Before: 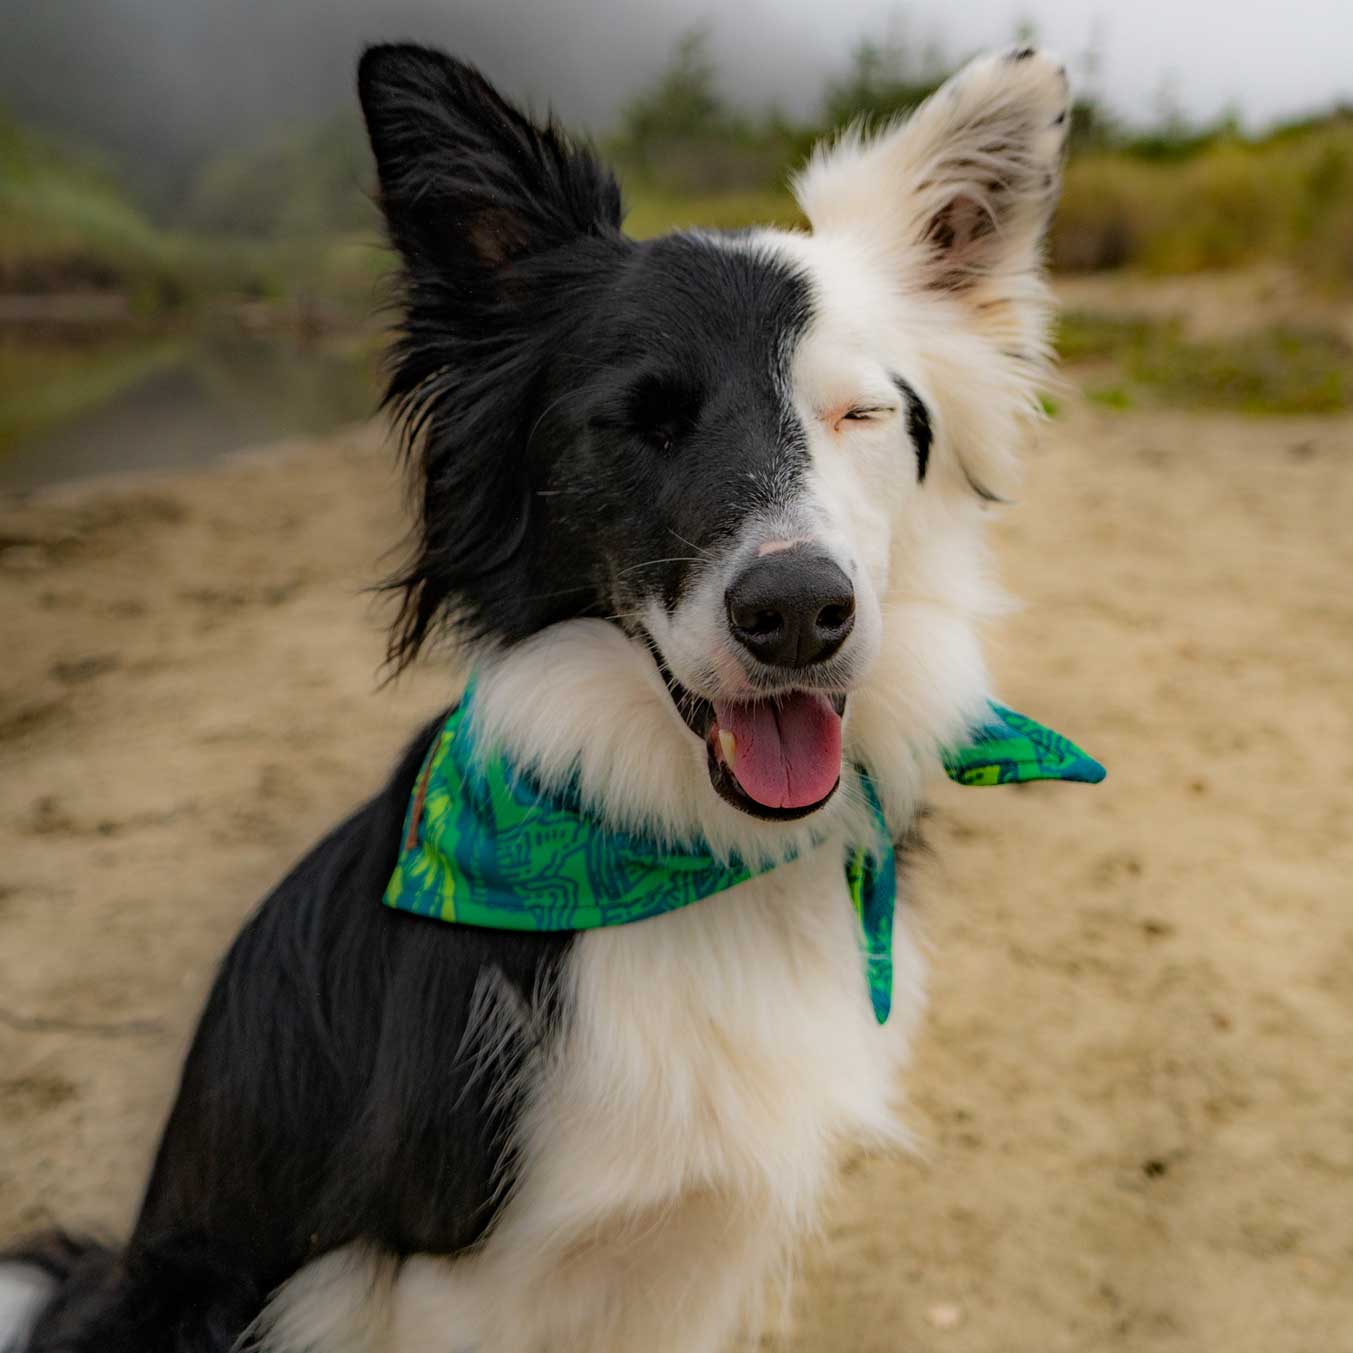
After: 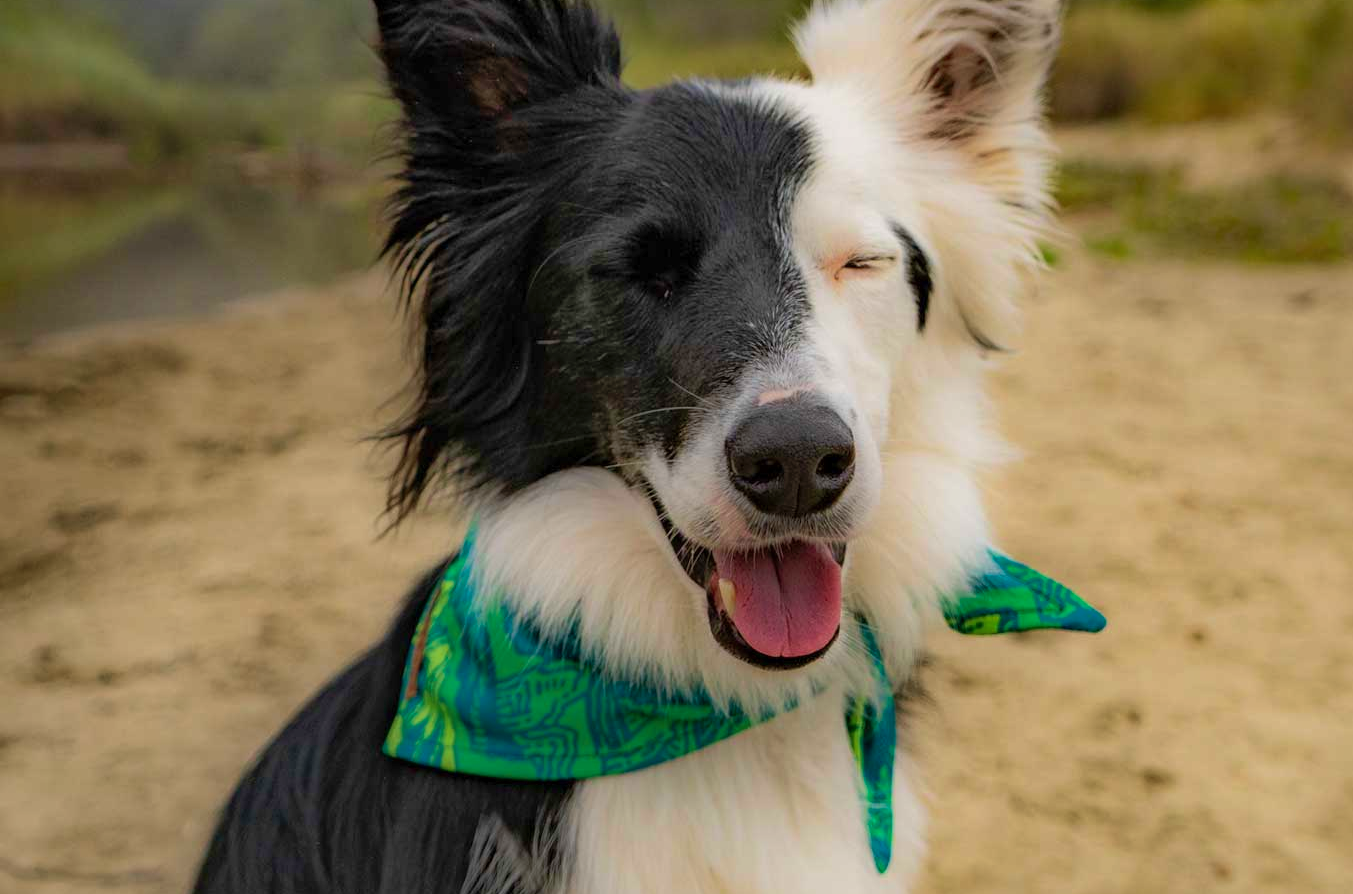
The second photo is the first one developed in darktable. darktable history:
contrast brightness saturation: contrast 0.147, brightness 0.048
velvia: on, module defaults
exposure: compensate highlight preservation false
shadows and highlights: highlights color adjustment 46.44%
crop: top 11.163%, bottom 22.725%
